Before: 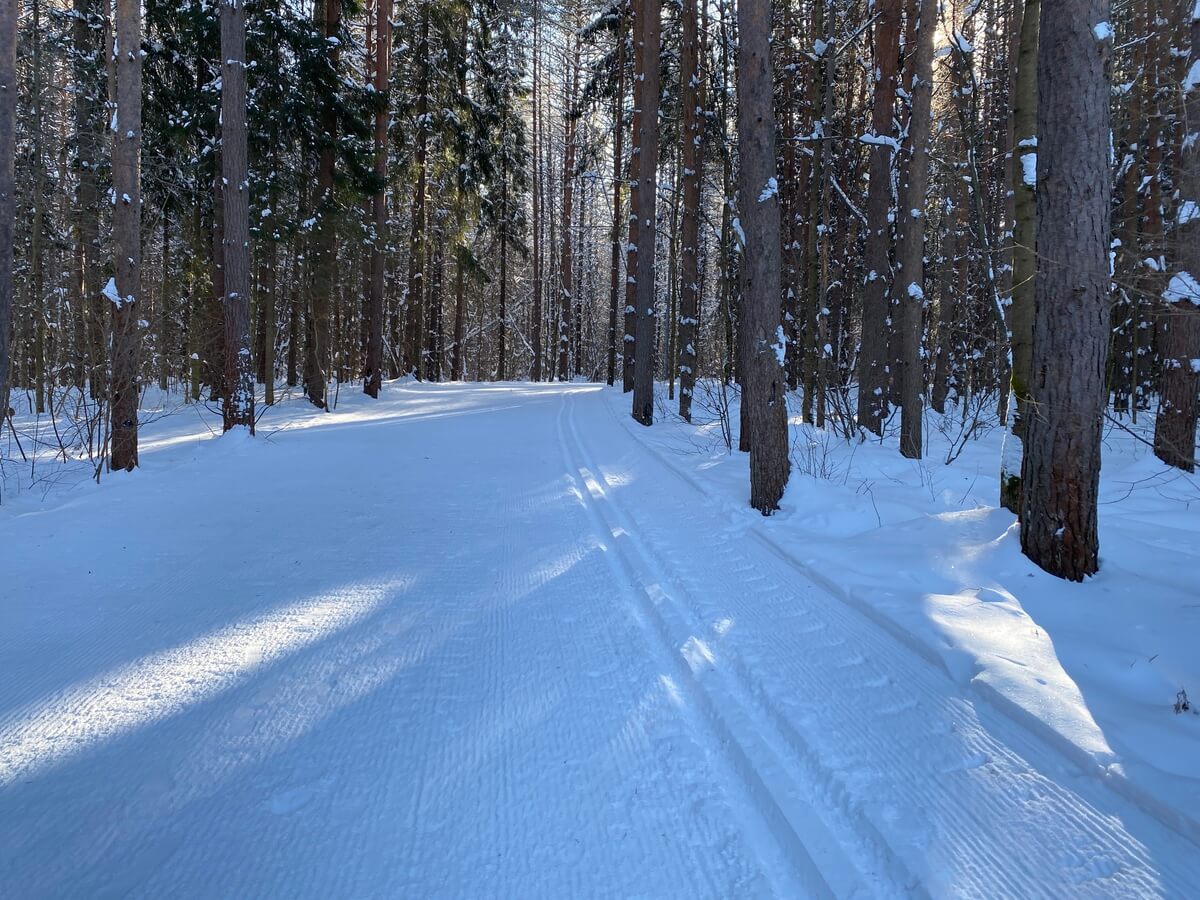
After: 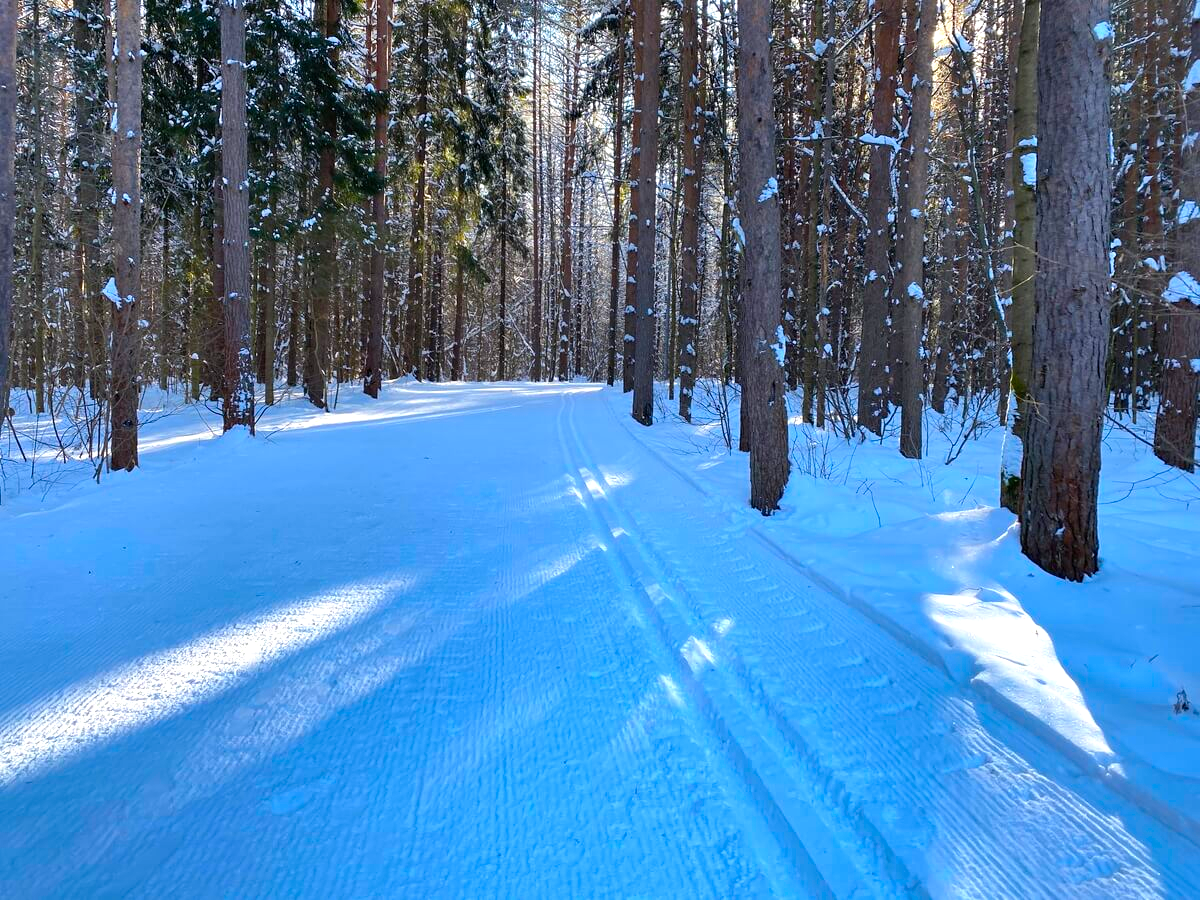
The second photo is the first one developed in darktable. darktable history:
color balance rgb: linear chroma grading › global chroma 14.516%, perceptual saturation grading › global saturation 30.071%
exposure: exposure 0.464 EV, compensate highlight preservation false
shadows and highlights: shadows 52.84, soften with gaussian
